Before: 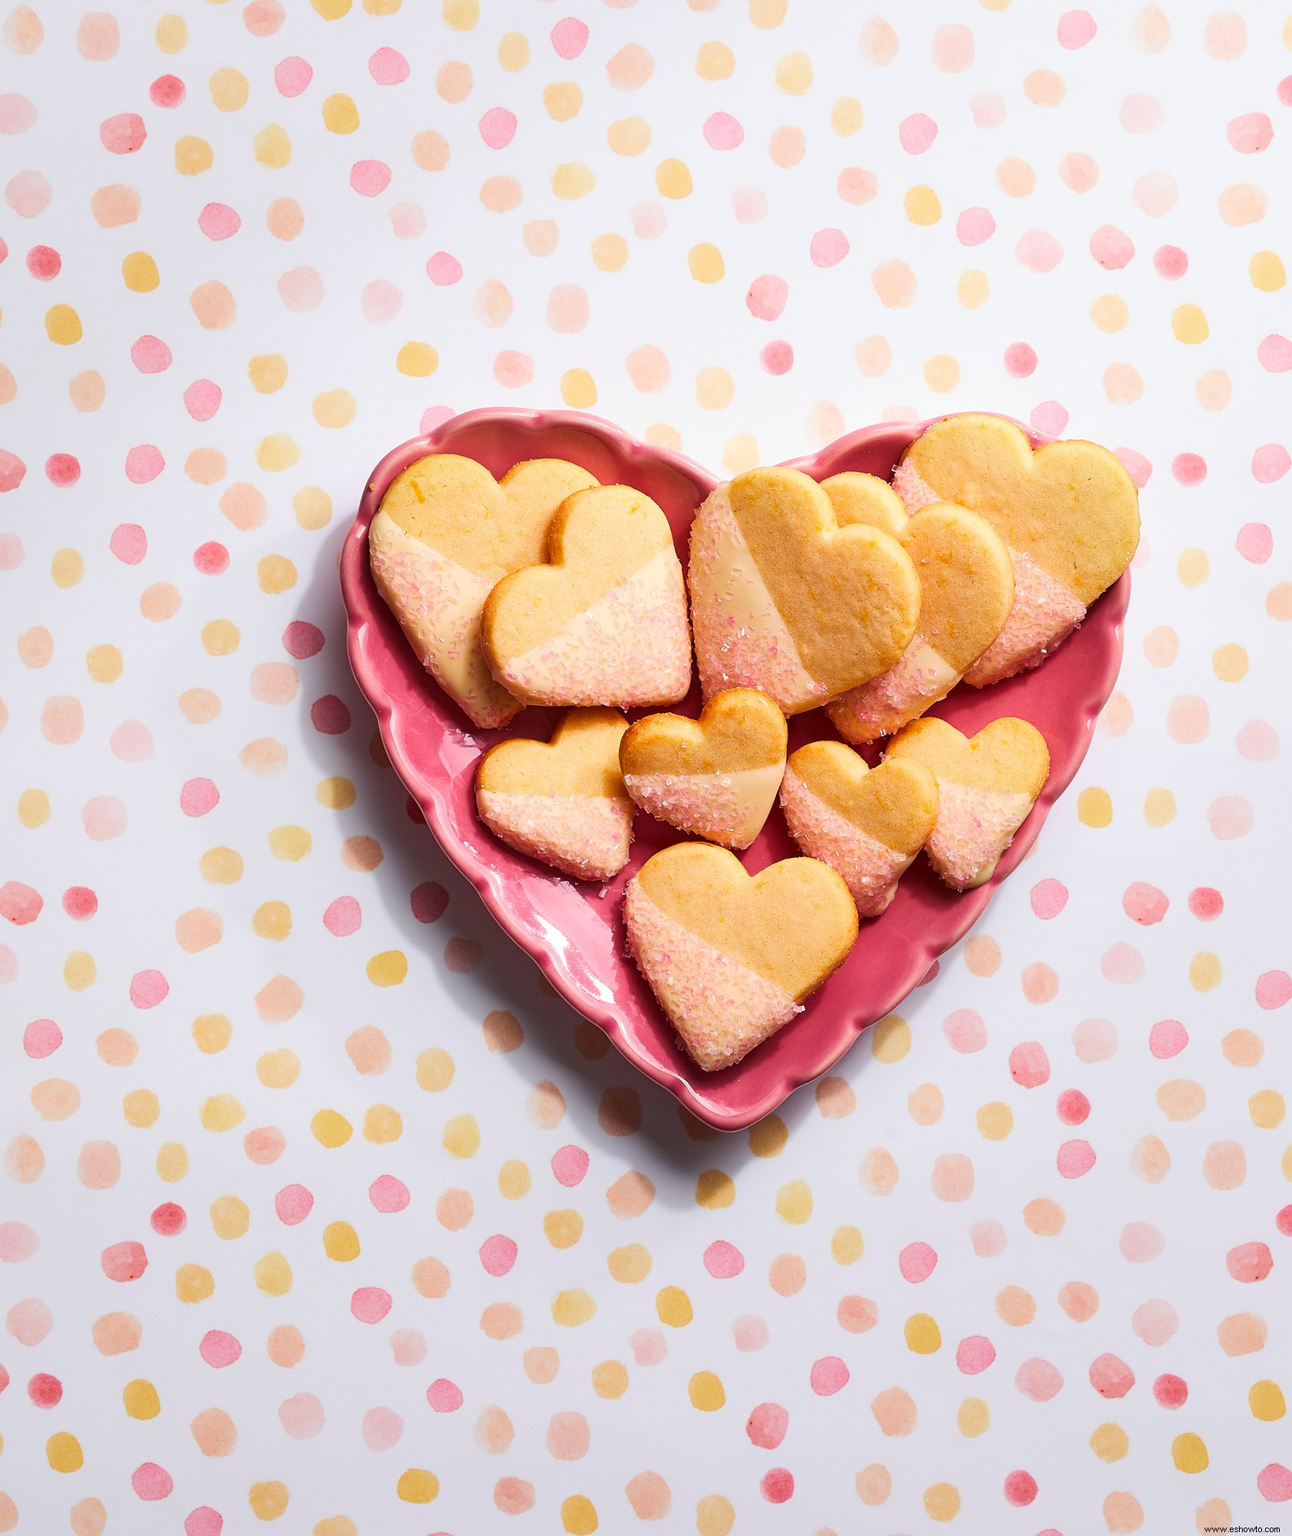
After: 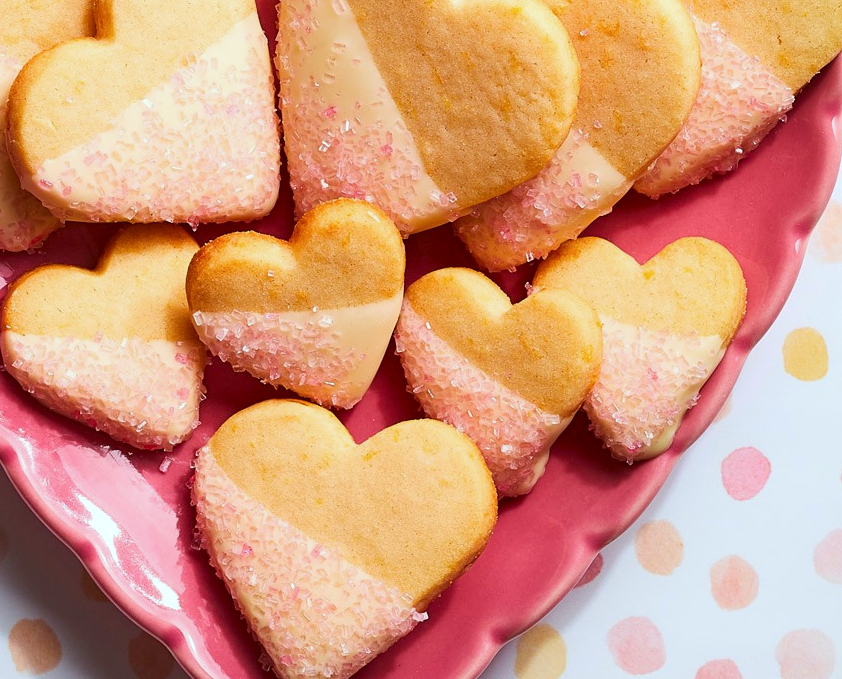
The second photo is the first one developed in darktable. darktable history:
crop: left 36.888%, top 34.865%, right 13.043%, bottom 31.142%
color correction: highlights a* -5.12, highlights b* -4.48, shadows a* 3.95, shadows b* 4.22
